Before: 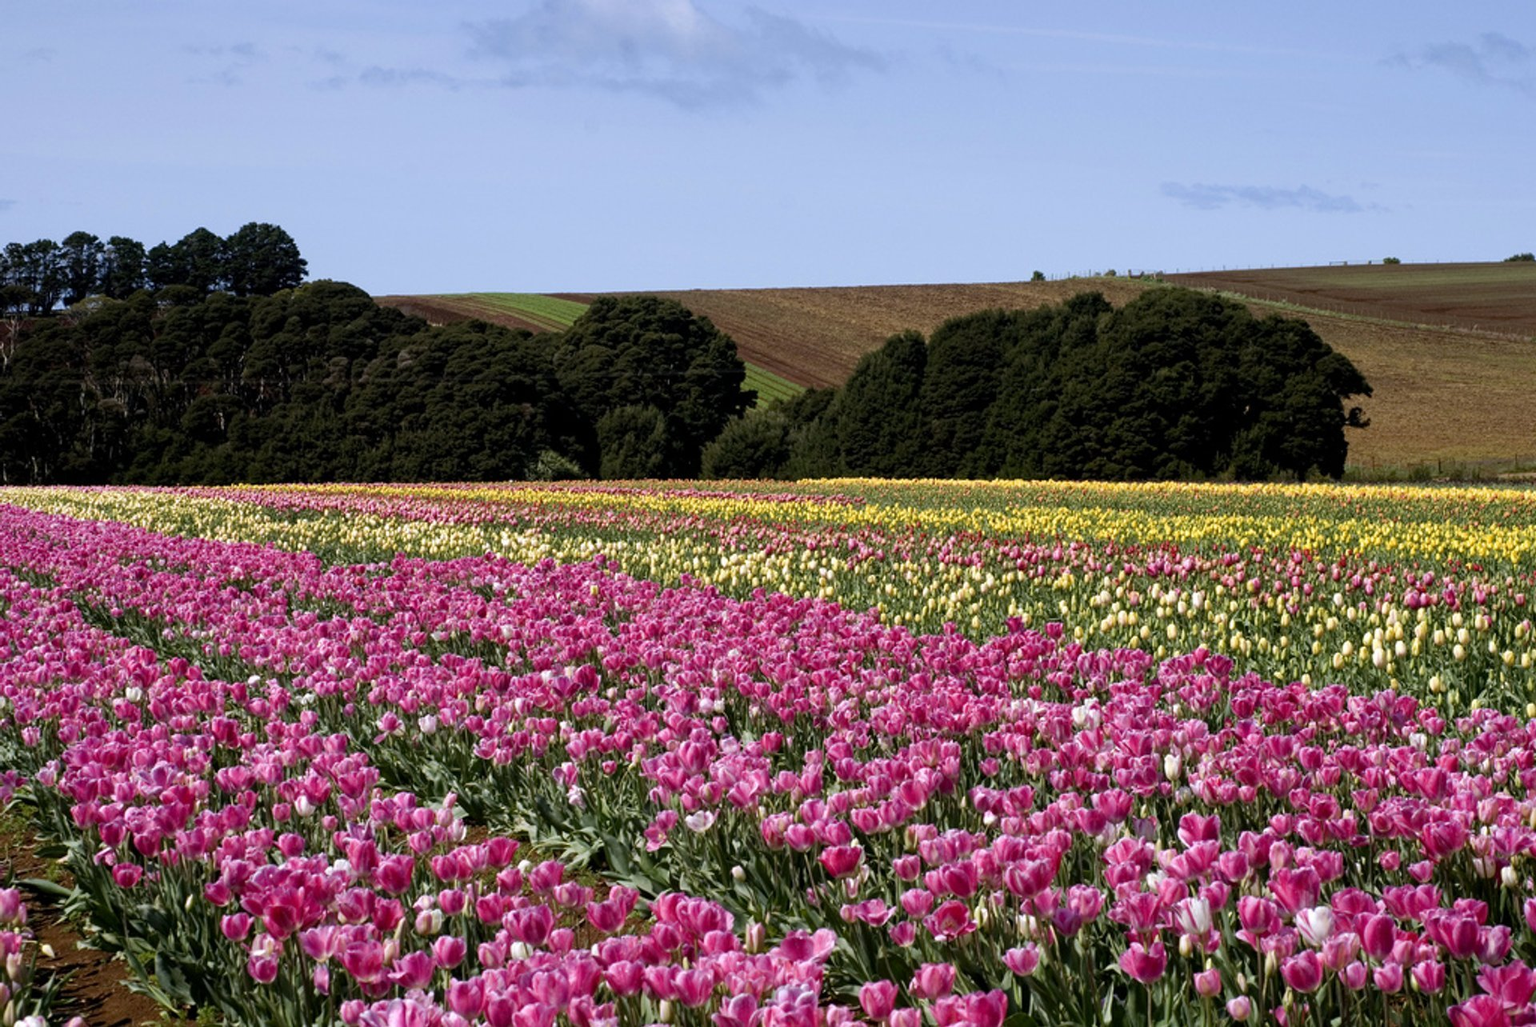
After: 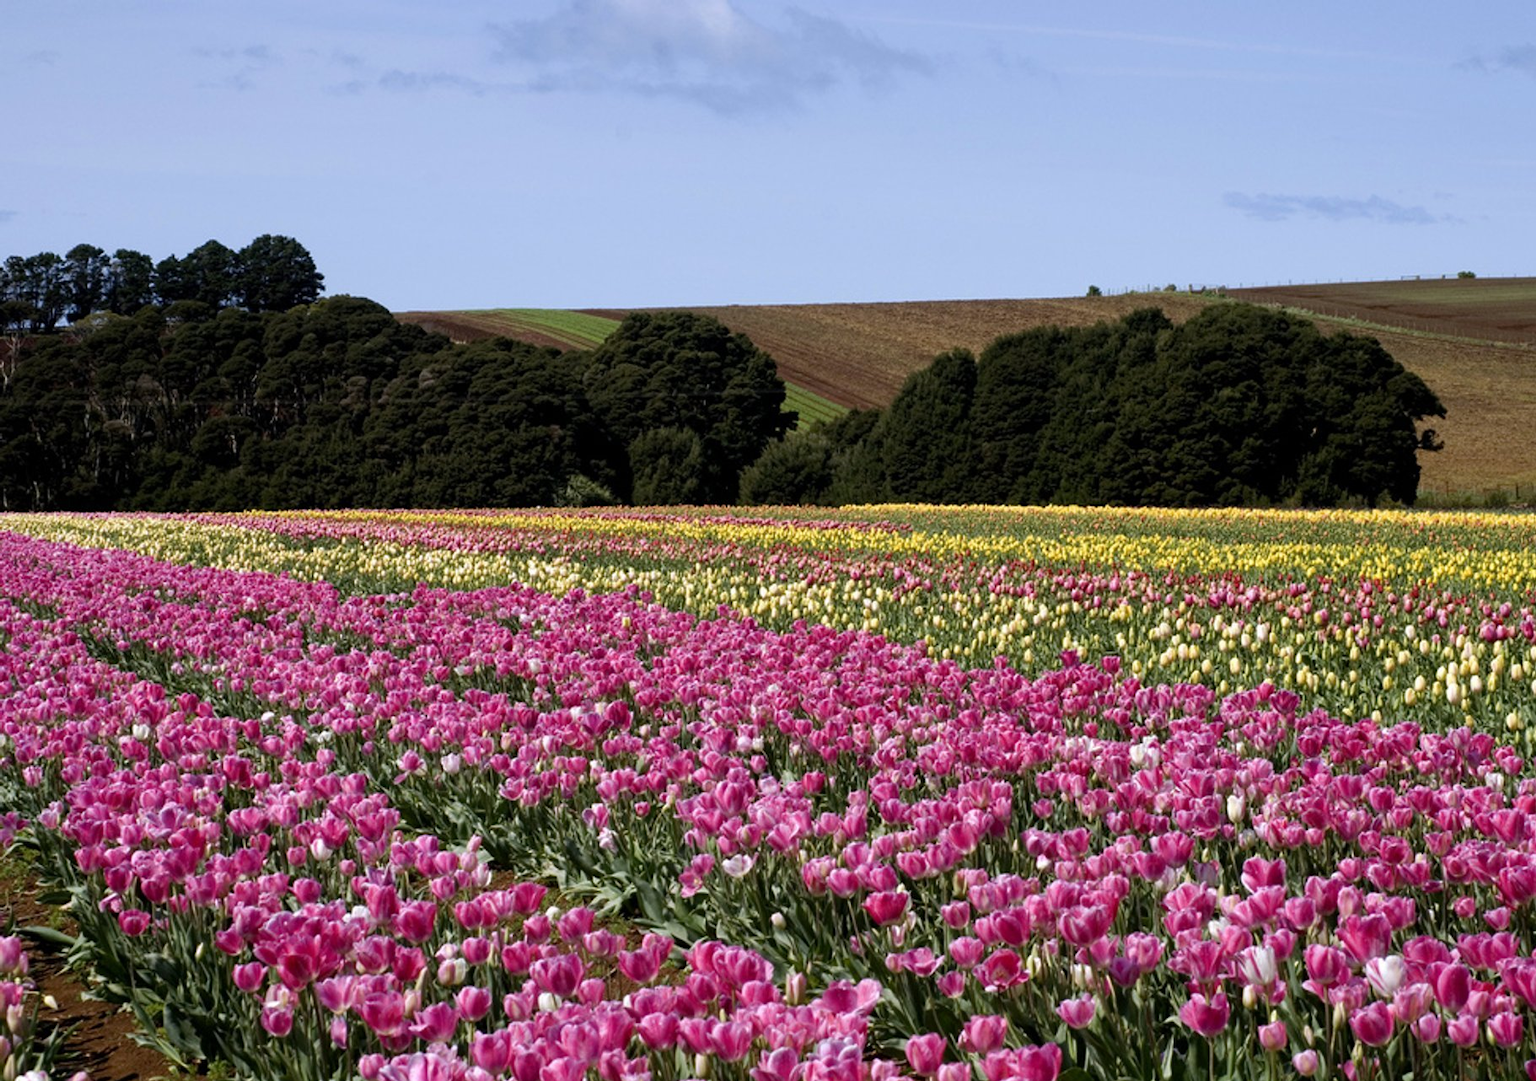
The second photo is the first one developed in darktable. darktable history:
crop and rotate: left 0%, right 5.097%
